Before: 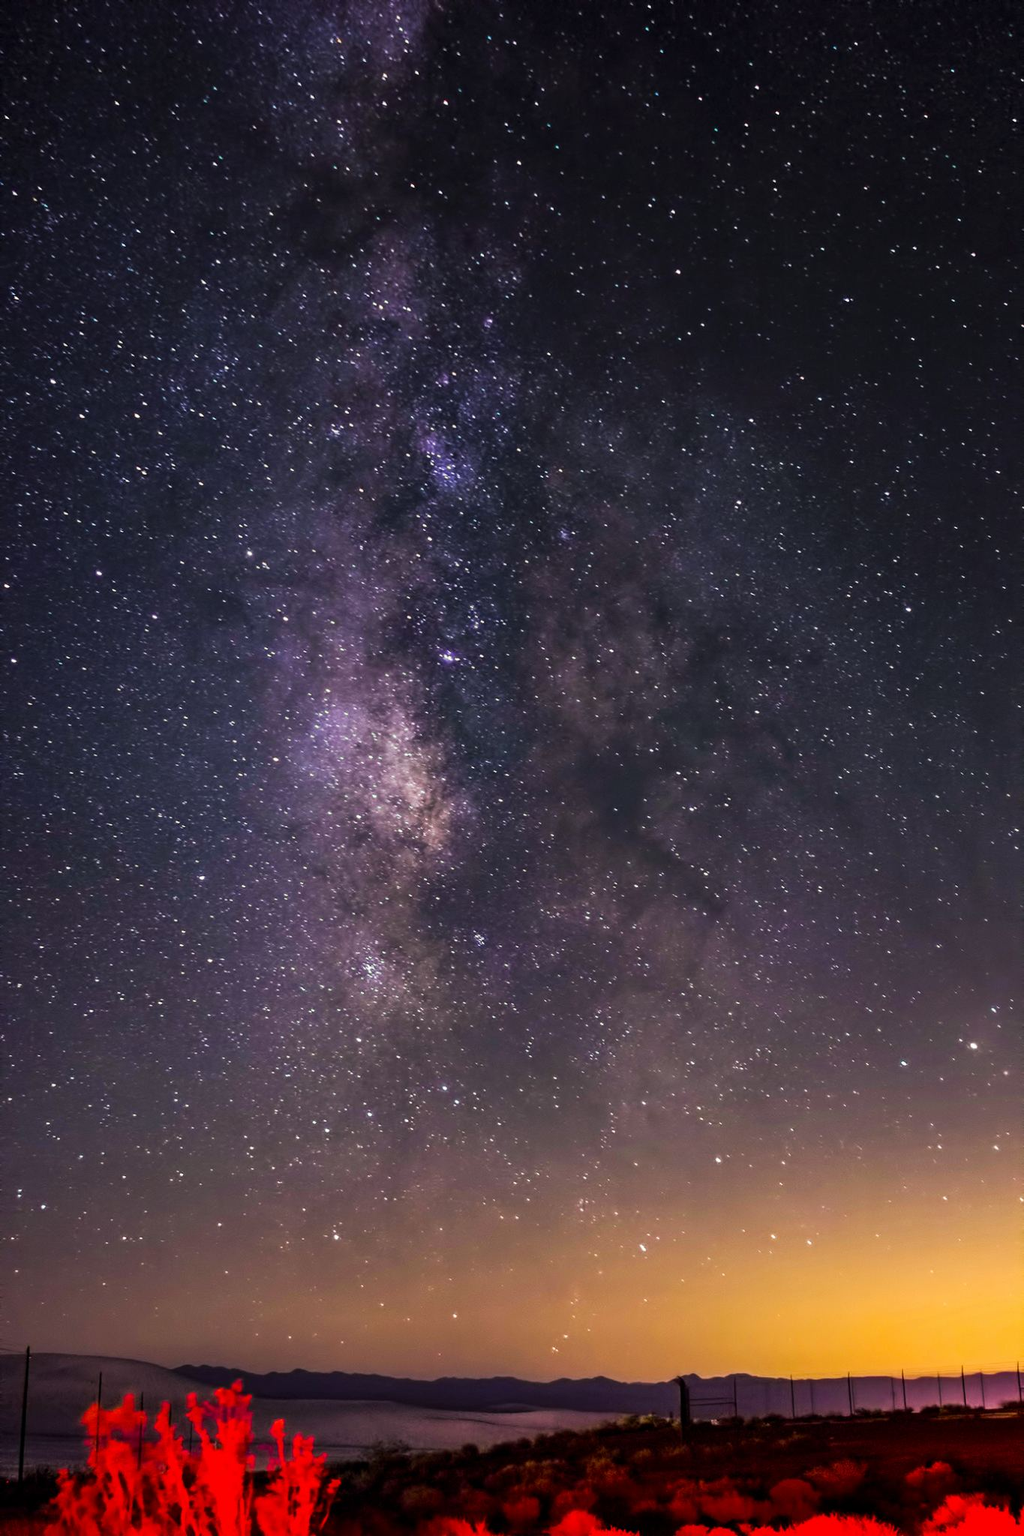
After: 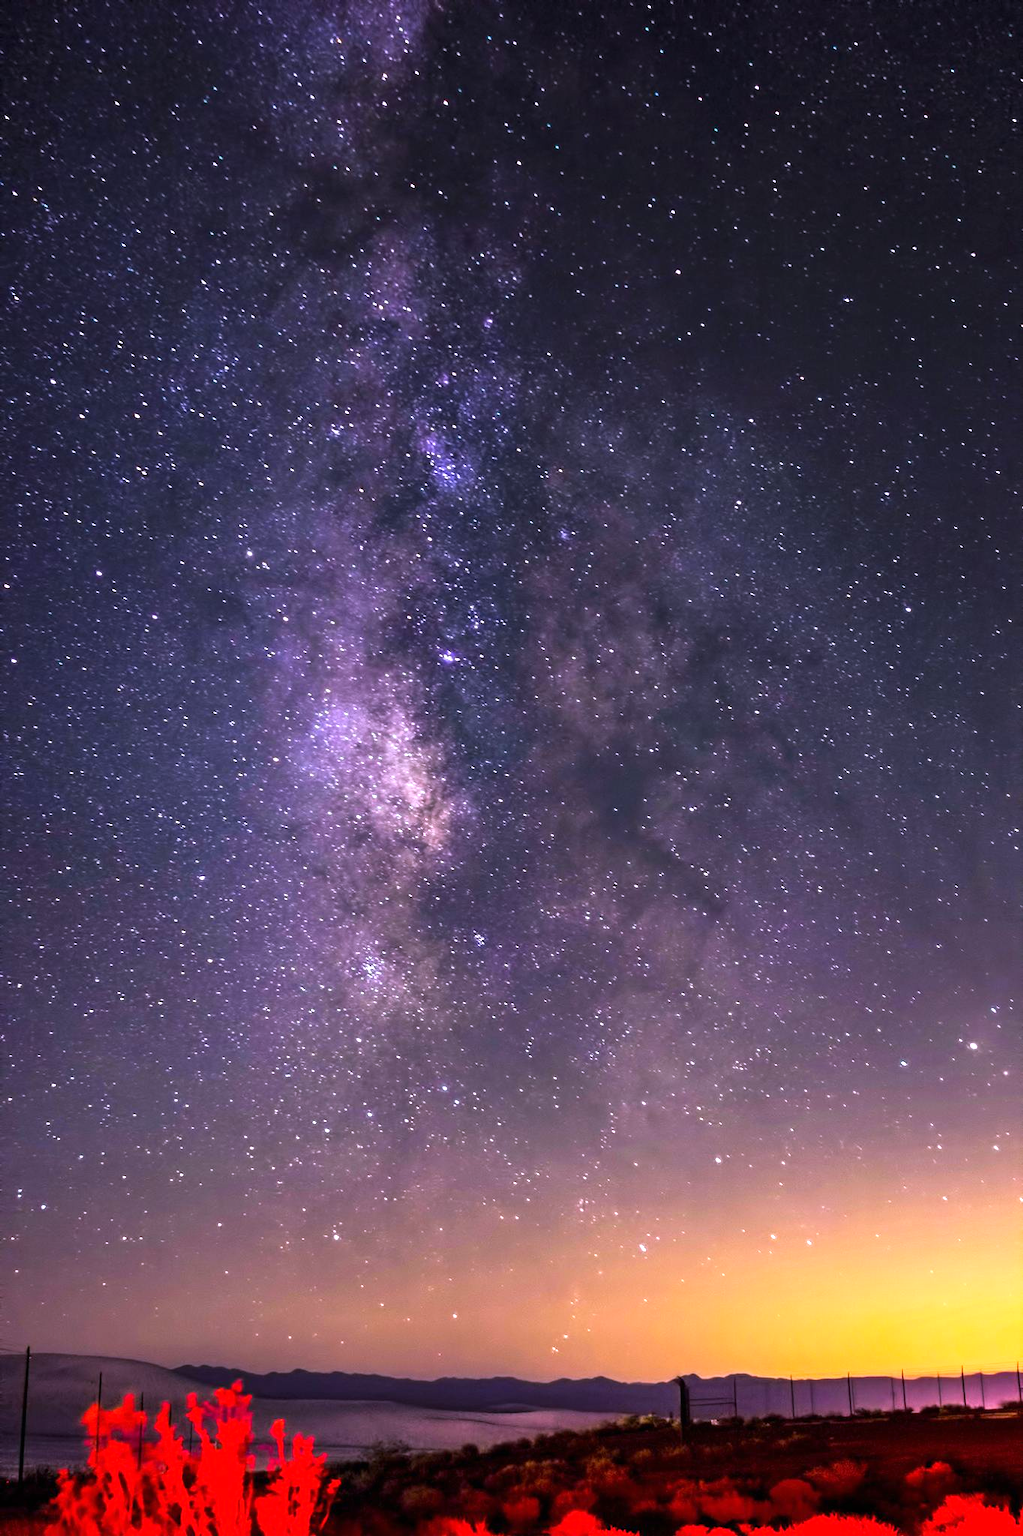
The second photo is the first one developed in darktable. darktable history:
white balance: red 1.042, blue 1.17
exposure: black level correction 0, exposure 0.7 EV, compensate exposure bias true, compensate highlight preservation false
